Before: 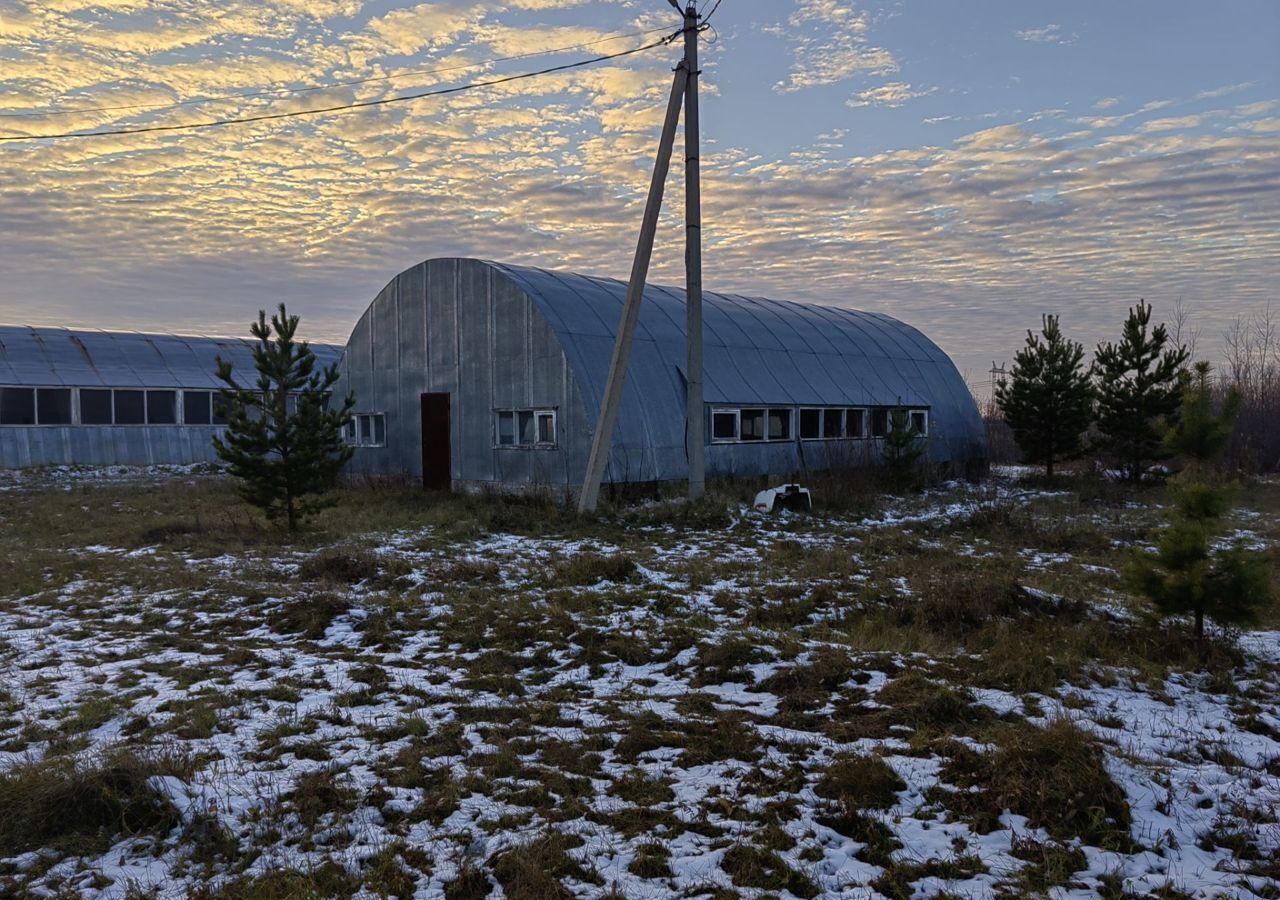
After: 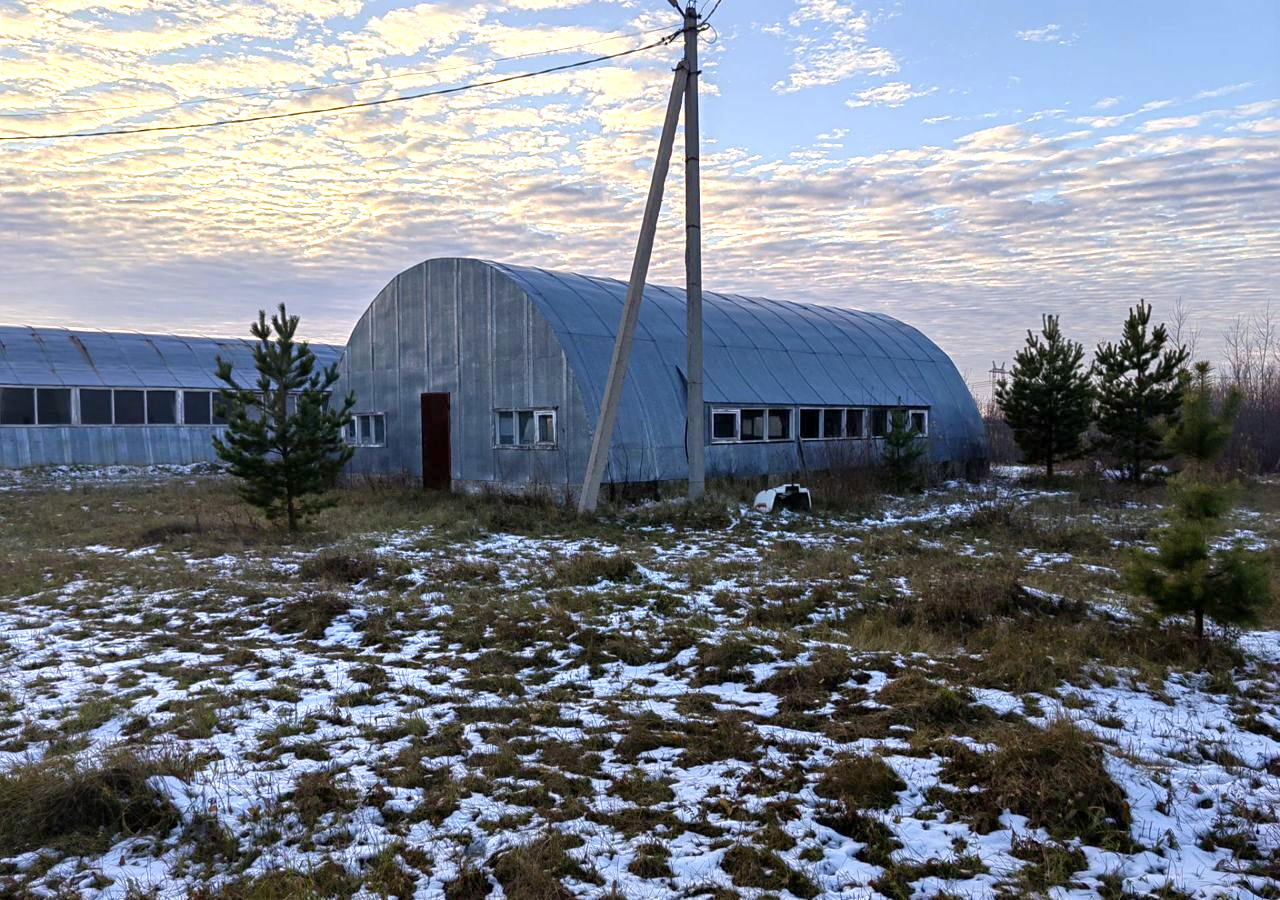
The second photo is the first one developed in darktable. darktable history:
color correction: highlights a* -0.107, highlights b* -5.92, shadows a* -0.124, shadows b* -0.092
exposure: black level correction 0.002, exposure 1 EV, compensate highlight preservation false
